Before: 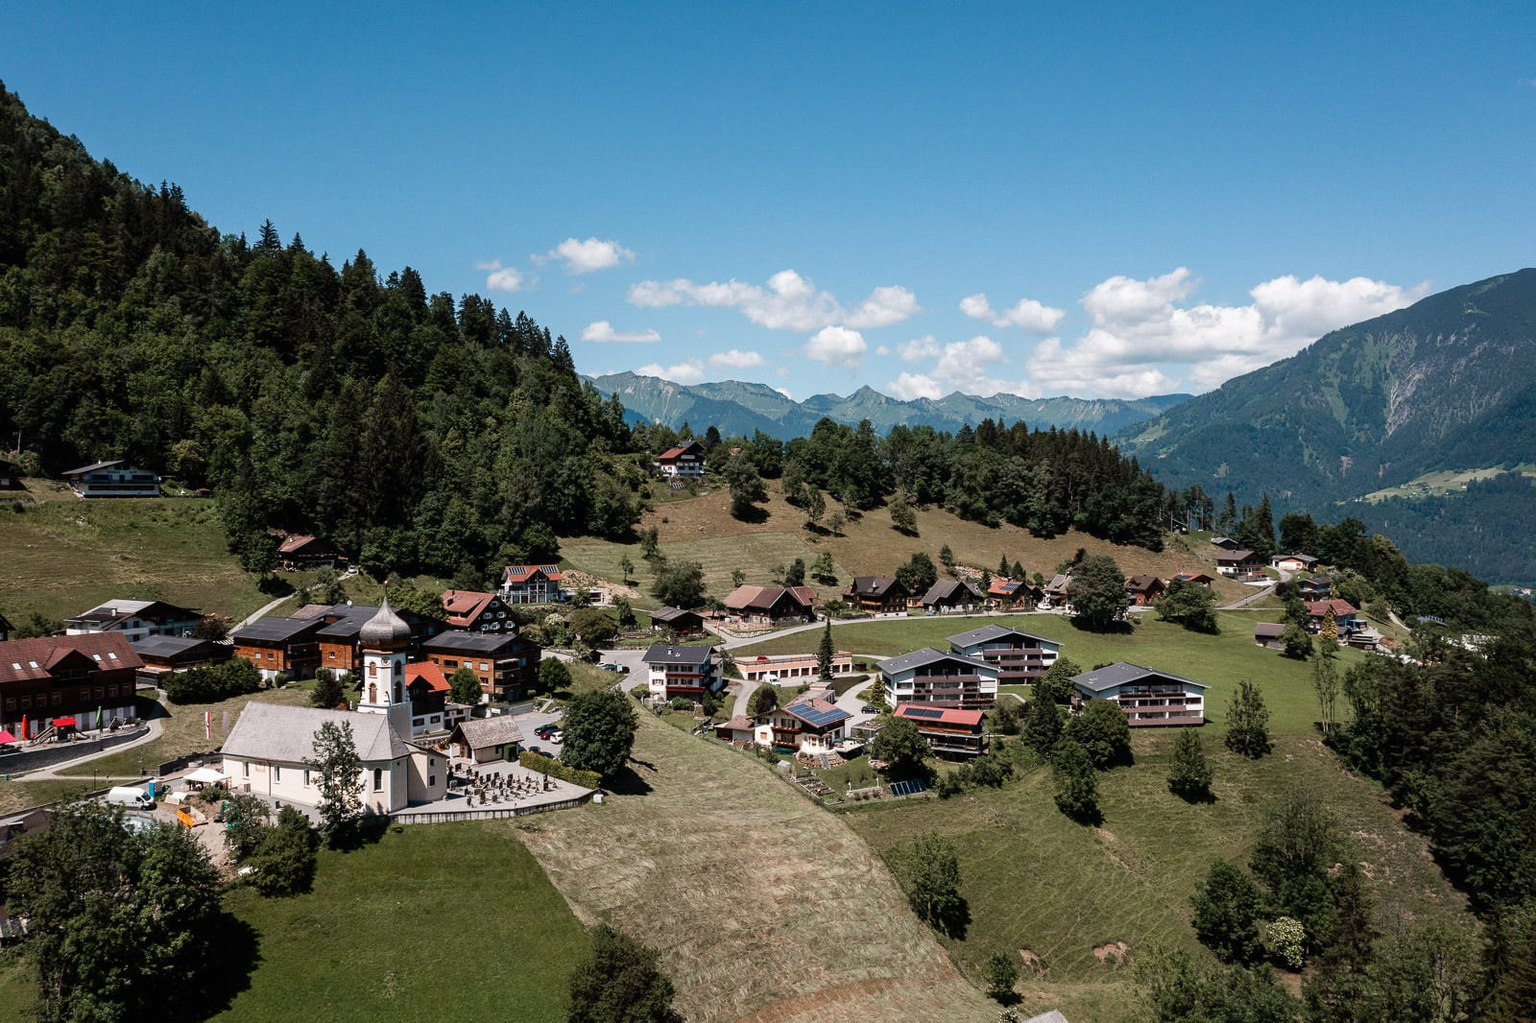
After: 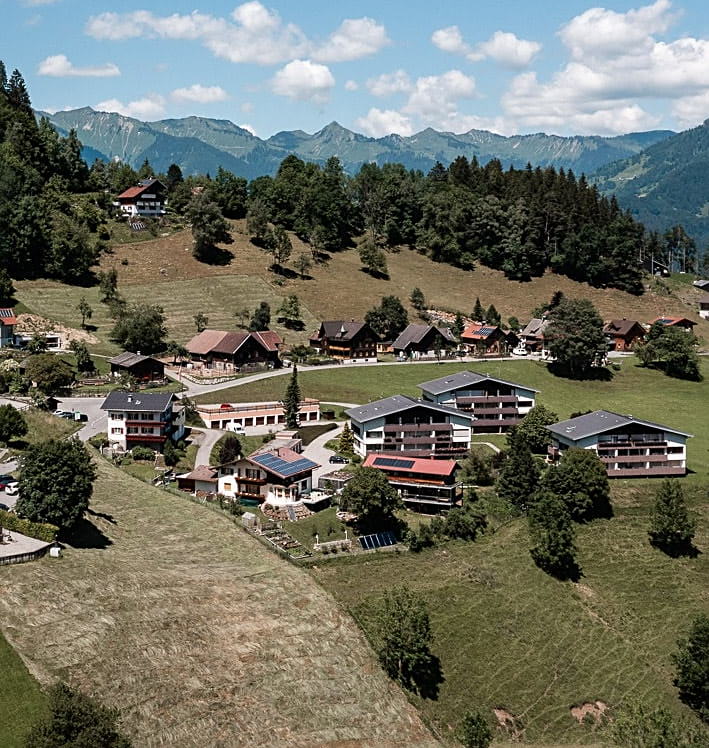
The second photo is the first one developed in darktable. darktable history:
crop: left 35.509%, top 26.354%, right 20.146%, bottom 3.45%
sharpen: radius 2.163, amount 0.377, threshold 0.228
